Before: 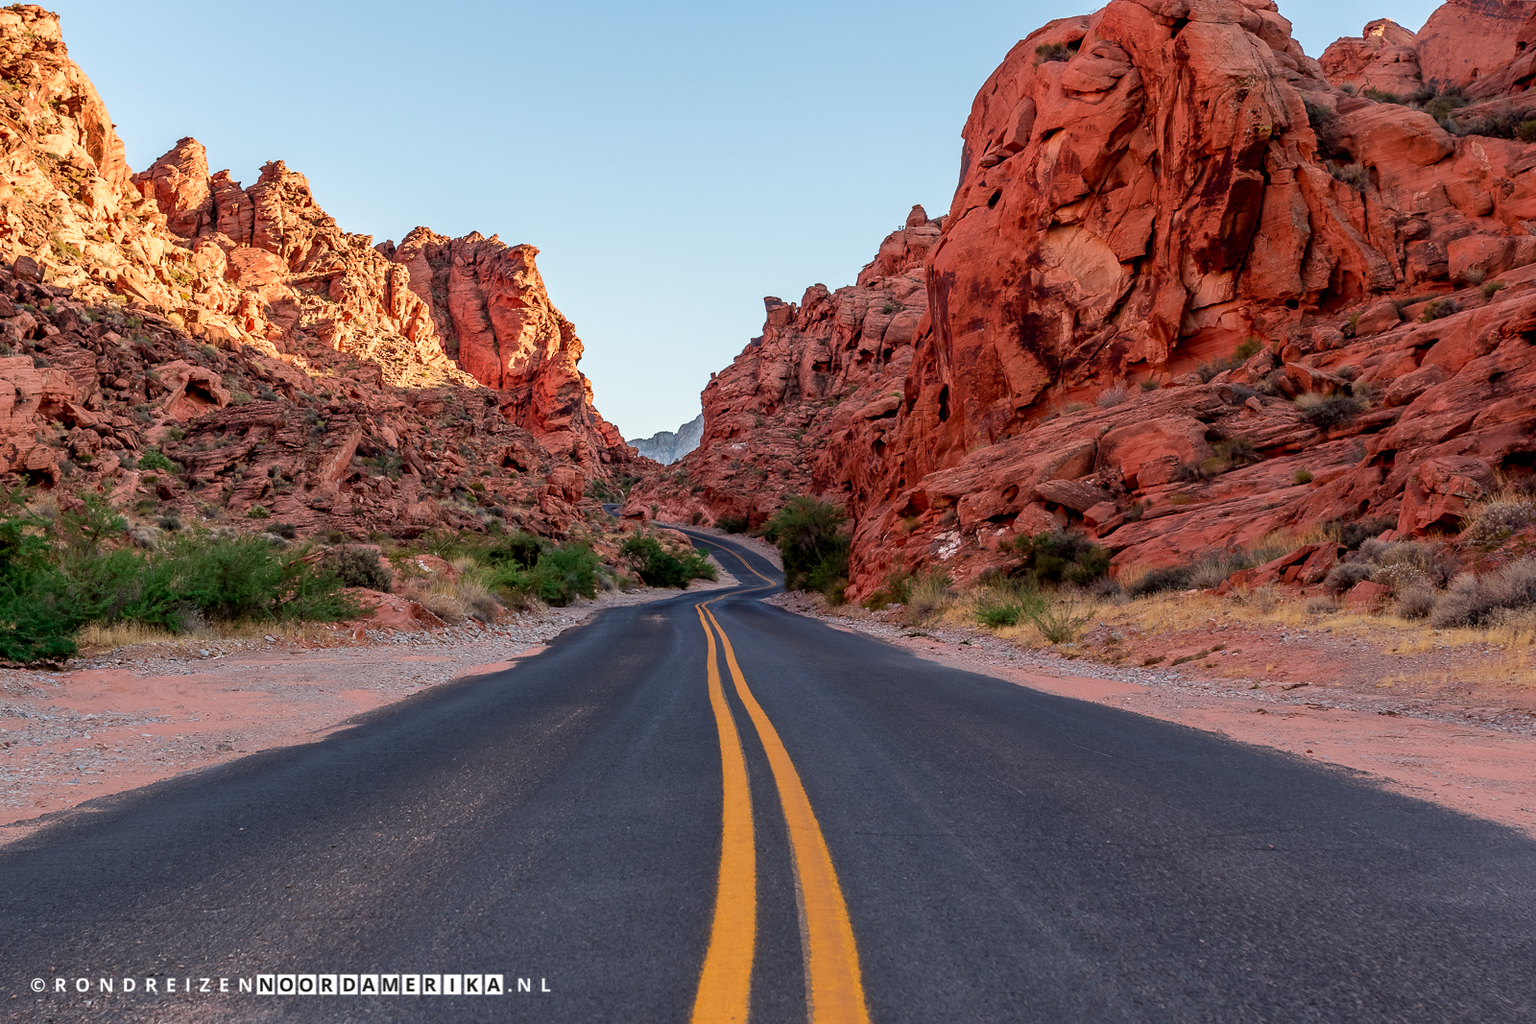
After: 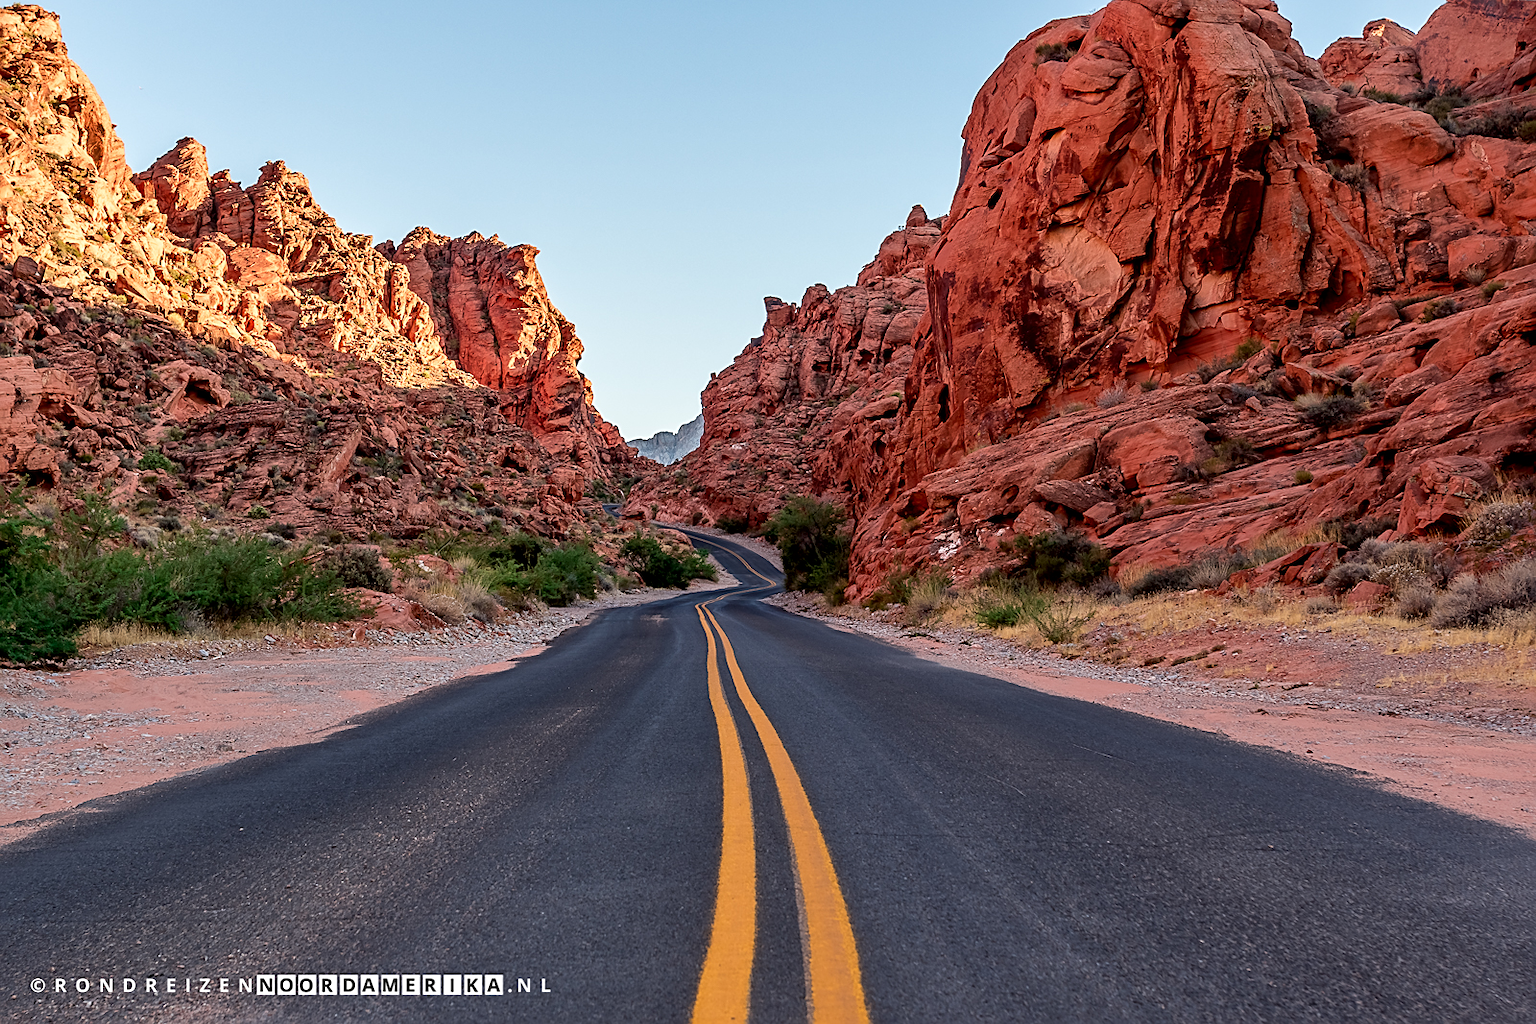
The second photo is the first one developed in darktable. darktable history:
local contrast: mode bilateral grid, contrast 25, coarseness 50, detail 122%, midtone range 0.2
sharpen: on, module defaults
